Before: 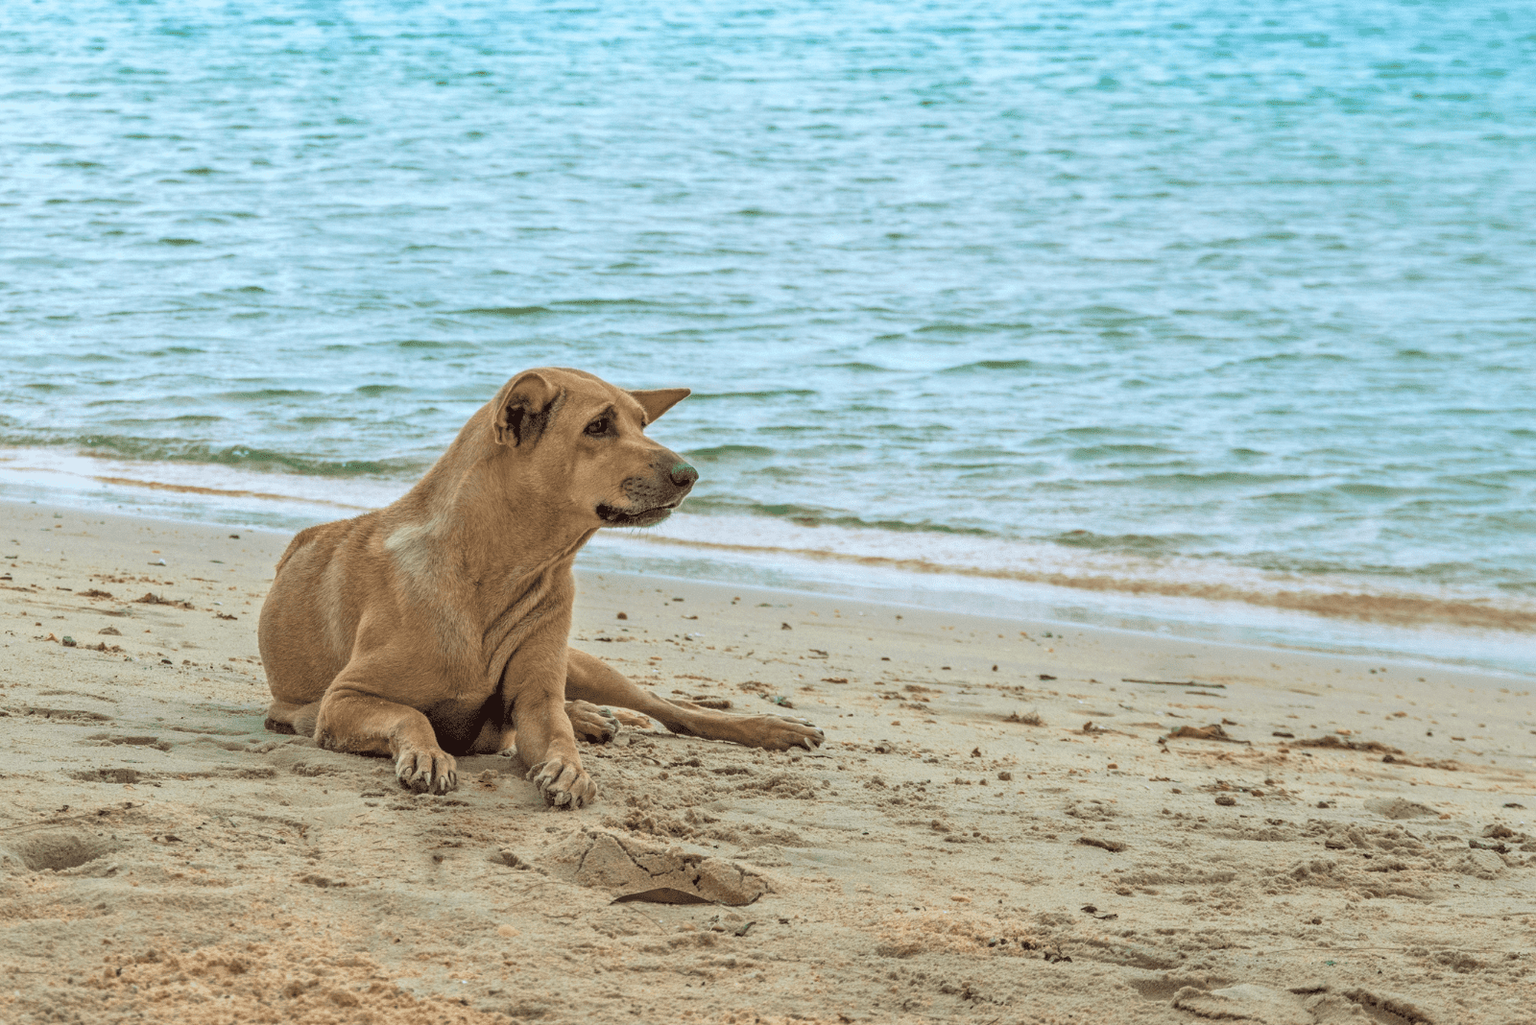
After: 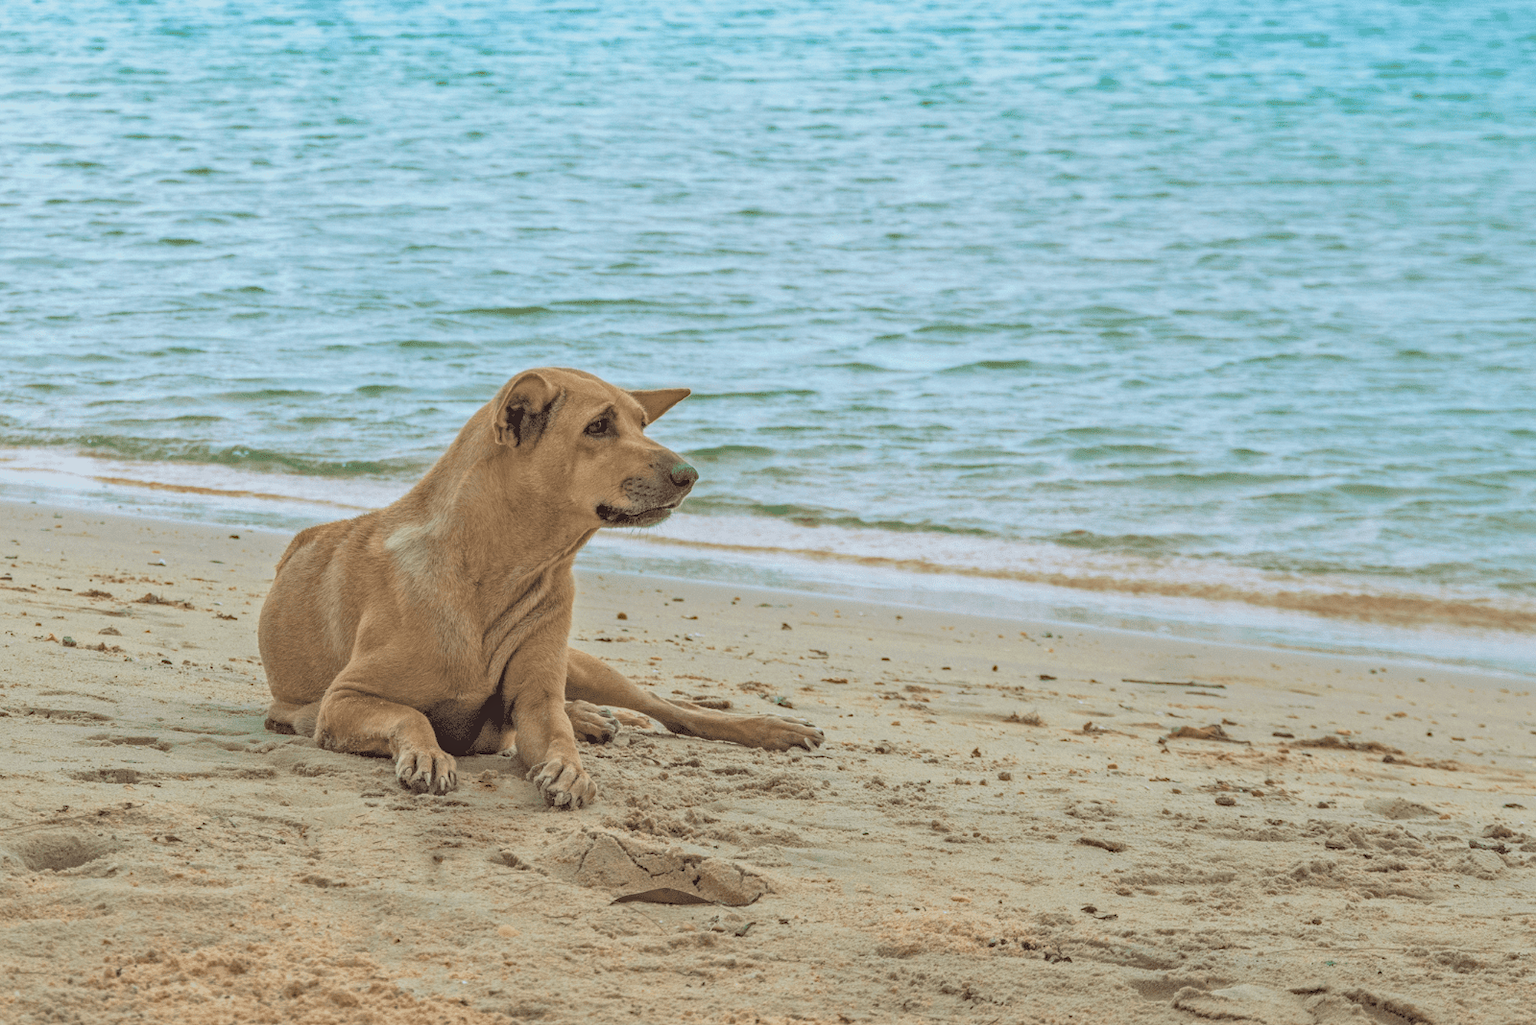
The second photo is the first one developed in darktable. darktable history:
haze removal: adaptive false
contrast brightness saturation: contrast -0.161, brightness 0.046, saturation -0.115
